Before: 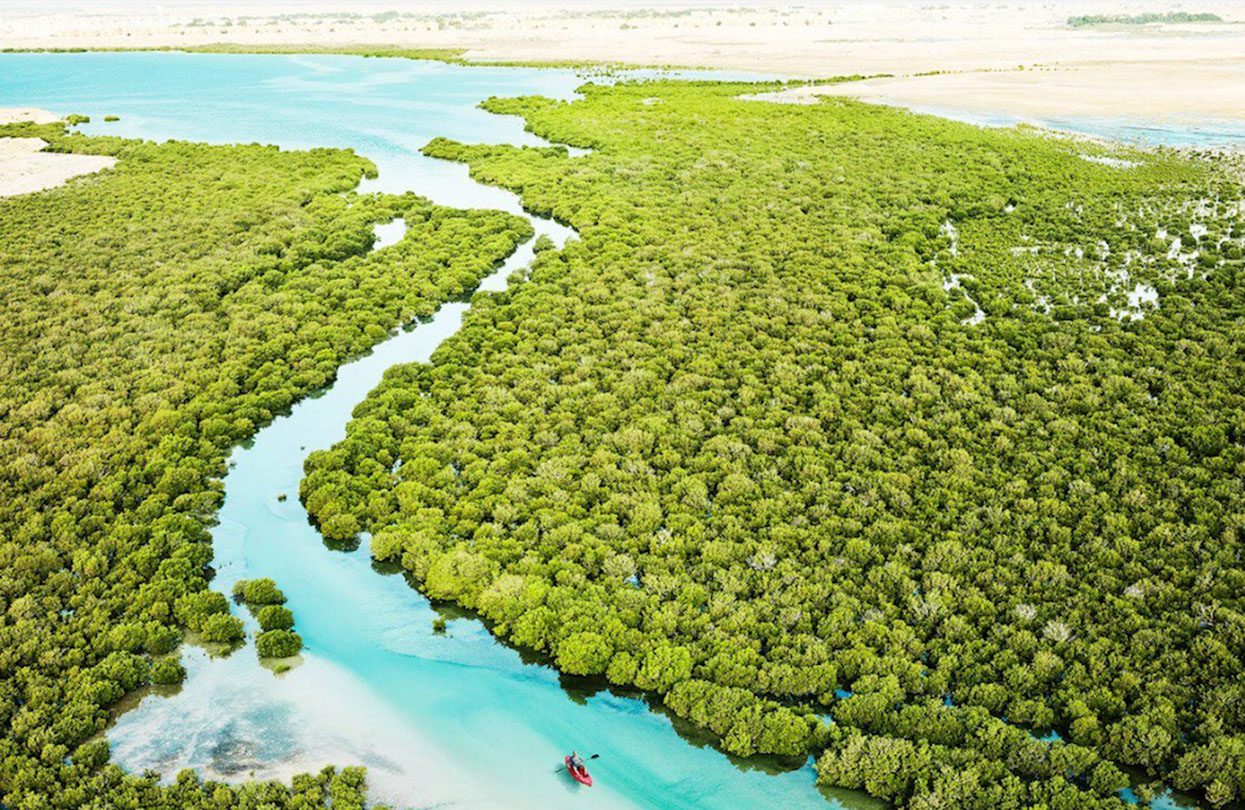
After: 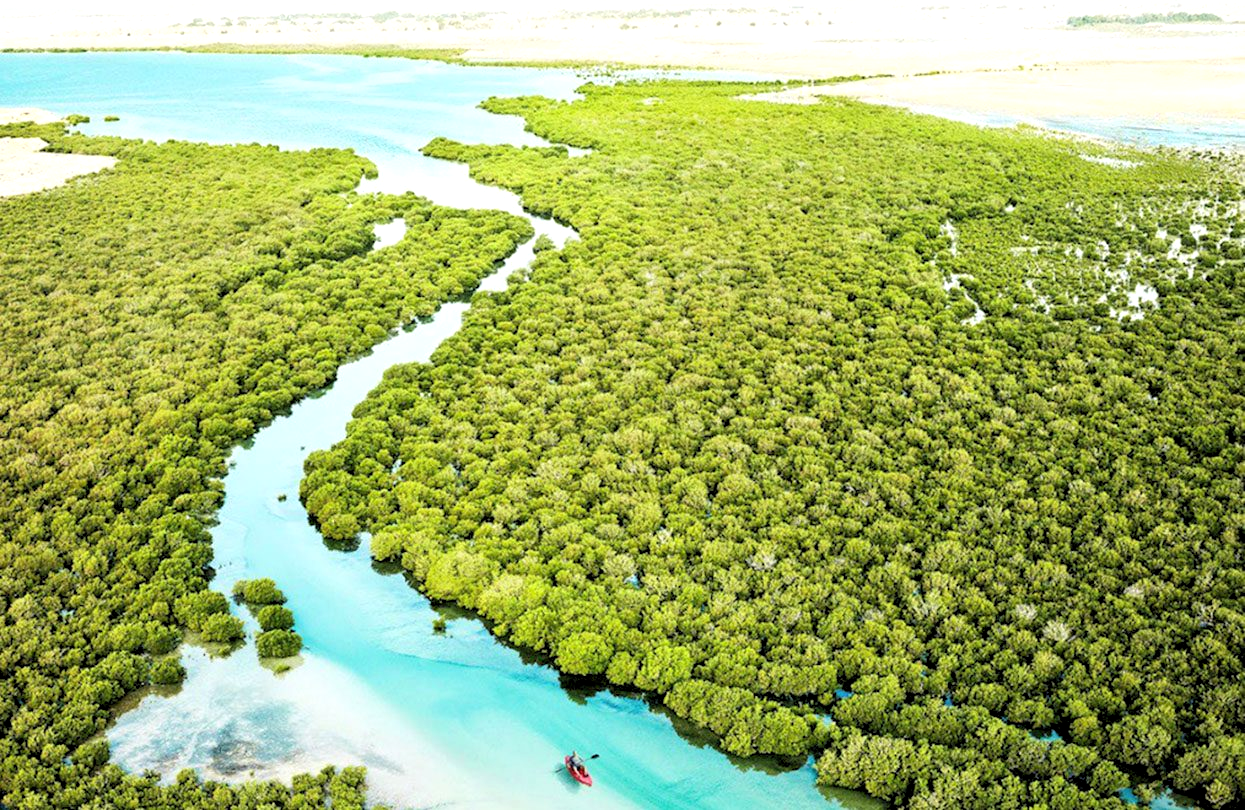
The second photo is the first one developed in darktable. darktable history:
white balance: emerald 1
rgb levels: levels [[0.01, 0.419, 0.839], [0, 0.5, 1], [0, 0.5, 1]]
